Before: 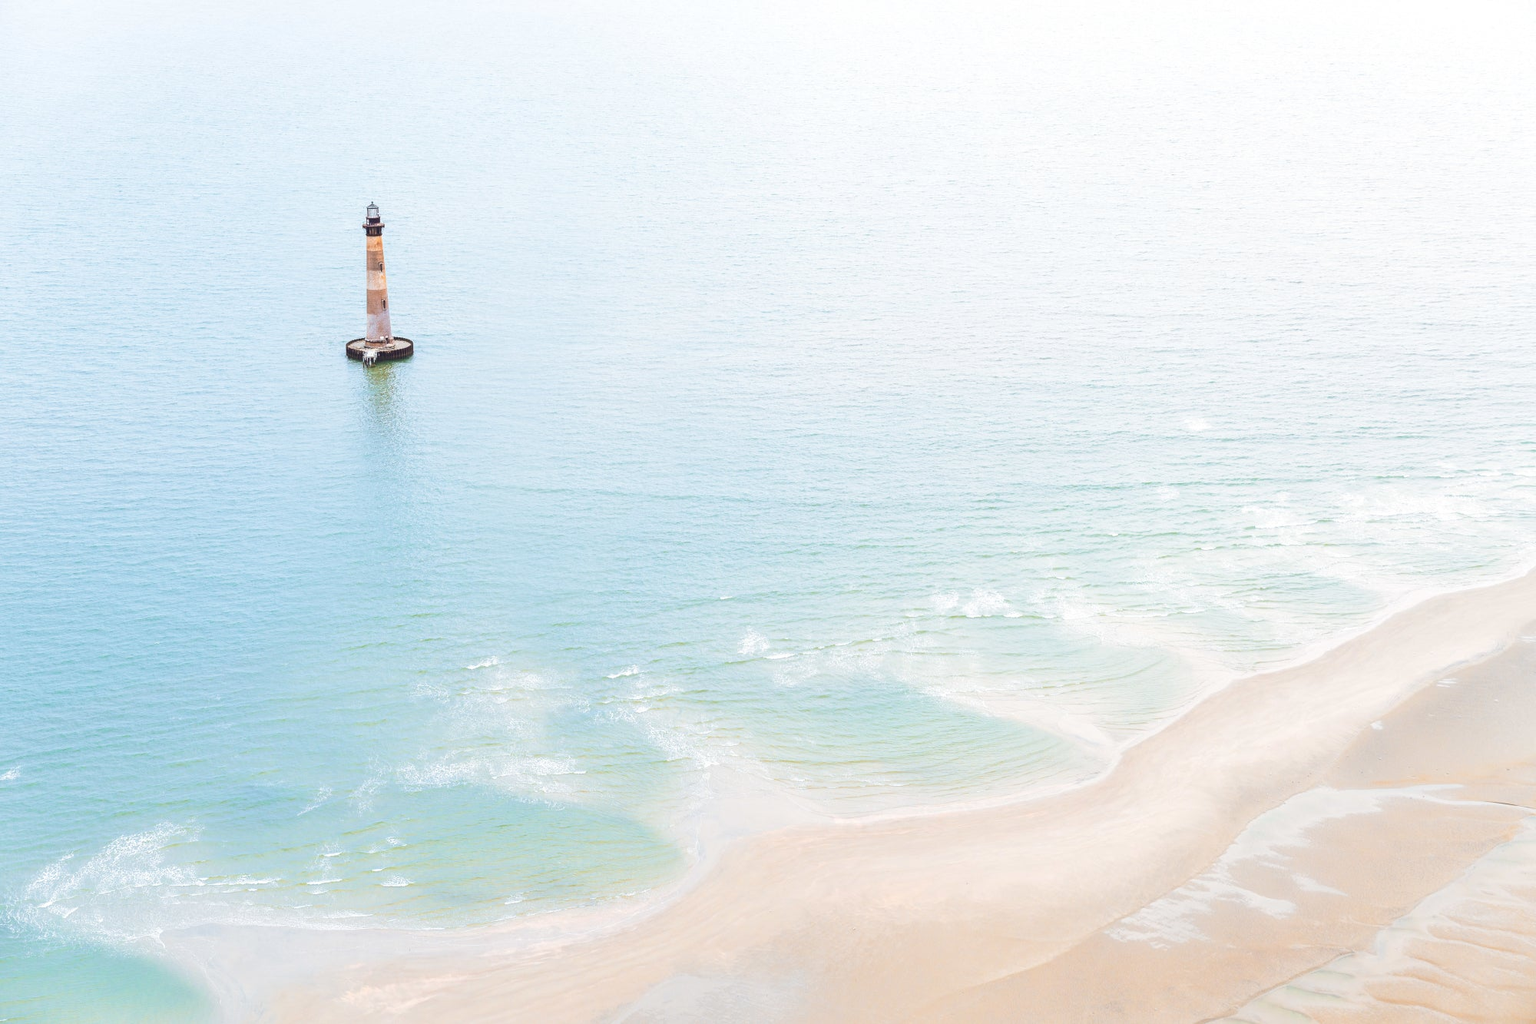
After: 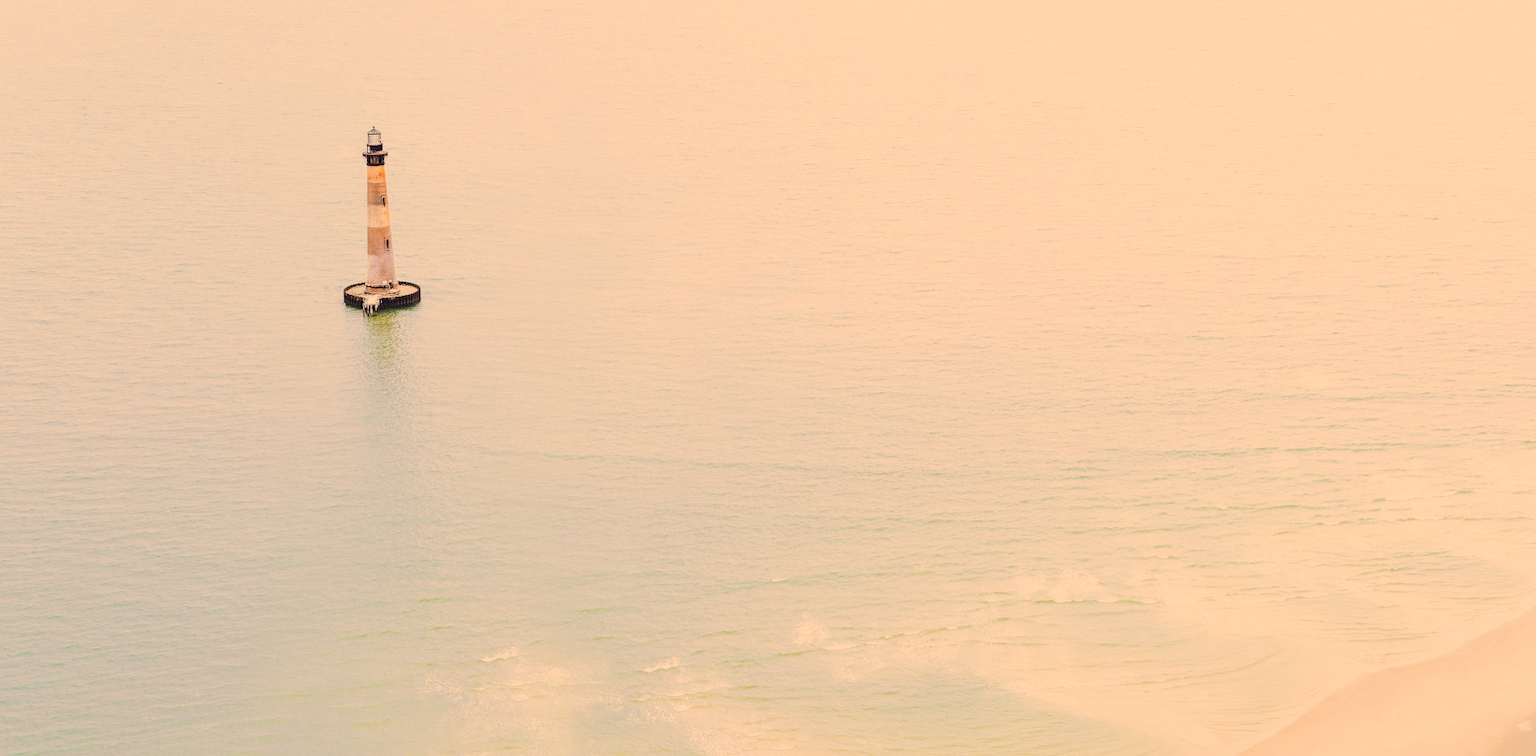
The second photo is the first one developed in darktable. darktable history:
filmic rgb: black relative exposure -7.65 EV, white relative exposure 4.56 EV, hardness 3.61
color correction: highlights a* 15, highlights b* 31.55
tone equalizer: -8 EV -0.417 EV, -7 EV -0.389 EV, -6 EV -0.333 EV, -5 EV -0.222 EV, -3 EV 0.222 EV, -2 EV 0.333 EV, -1 EV 0.389 EV, +0 EV 0.417 EV, edges refinement/feathering 500, mask exposure compensation -1.57 EV, preserve details no
crop: left 3.015%, top 8.969%, right 9.647%, bottom 26.457%
